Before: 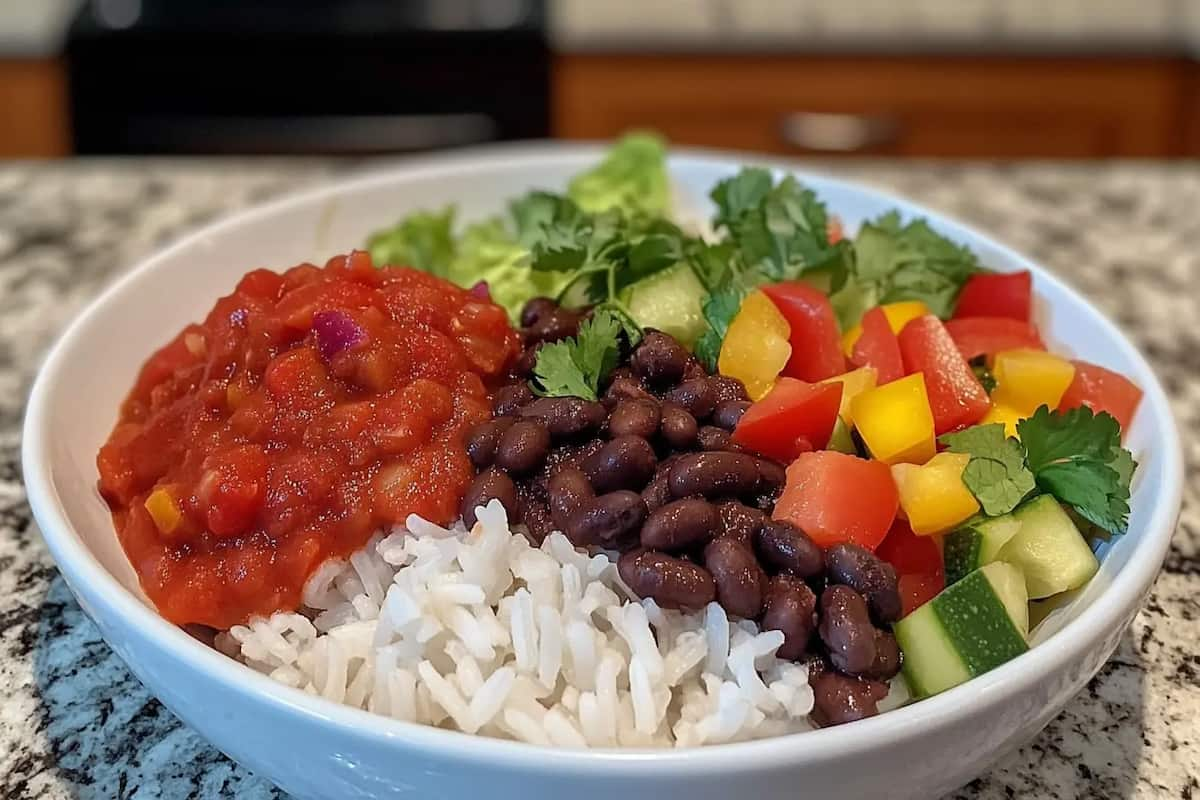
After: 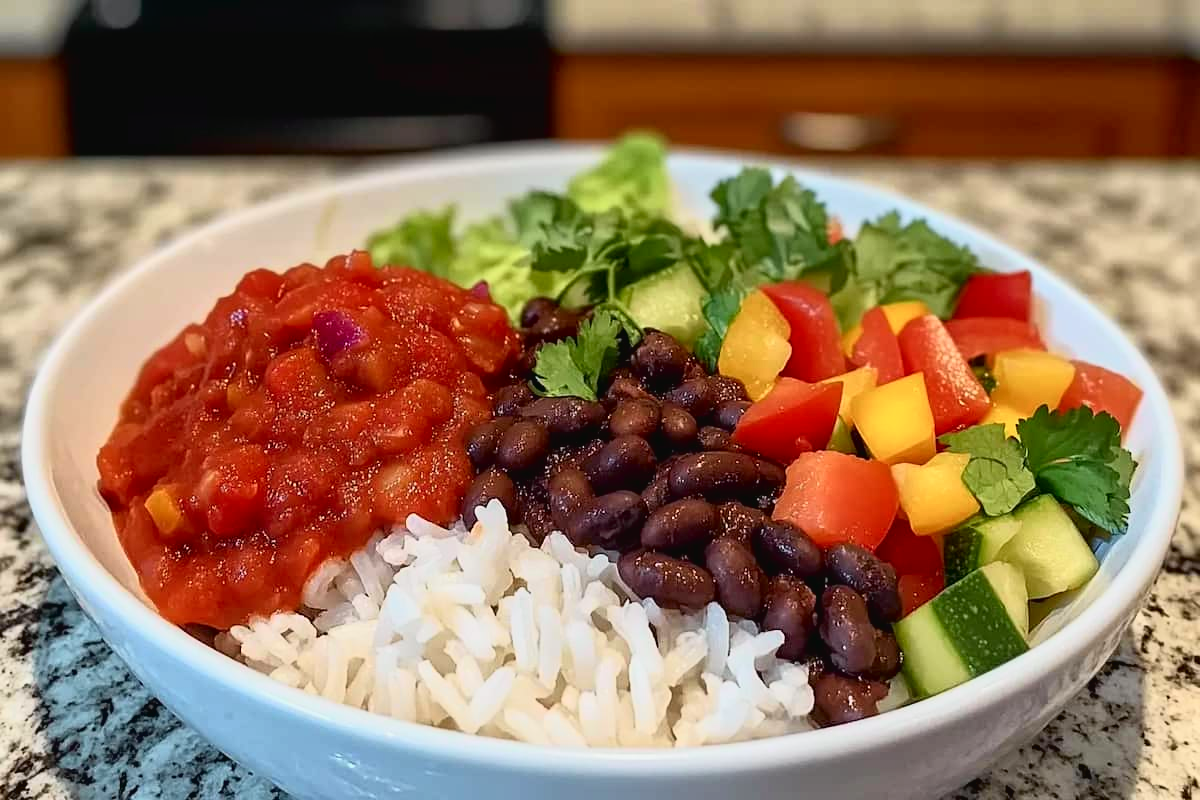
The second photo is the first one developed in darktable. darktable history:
tone curve: curves: ch0 [(0, 0.024) (0.031, 0.027) (0.113, 0.069) (0.198, 0.18) (0.304, 0.303) (0.441, 0.462) (0.557, 0.6) (0.711, 0.79) (0.812, 0.878) (0.927, 0.935) (1, 0.963)]; ch1 [(0, 0) (0.222, 0.2) (0.343, 0.325) (0.45, 0.441) (0.502, 0.501) (0.527, 0.534) (0.55, 0.561) (0.632, 0.656) (0.735, 0.754) (1, 1)]; ch2 [(0, 0) (0.249, 0.222) (0.352, 0.348) (0.424, 0.439) (0.476, 0.482) (0.499, 0.501) (0.517, 0.516) (0.532, 0.544) (0.558, 0.585) (0.596, 0.629) (0.726, 0.745) (0.82, 0.796) (0.998, 0.928)], color space Lab, independent channels, preserve colors none
